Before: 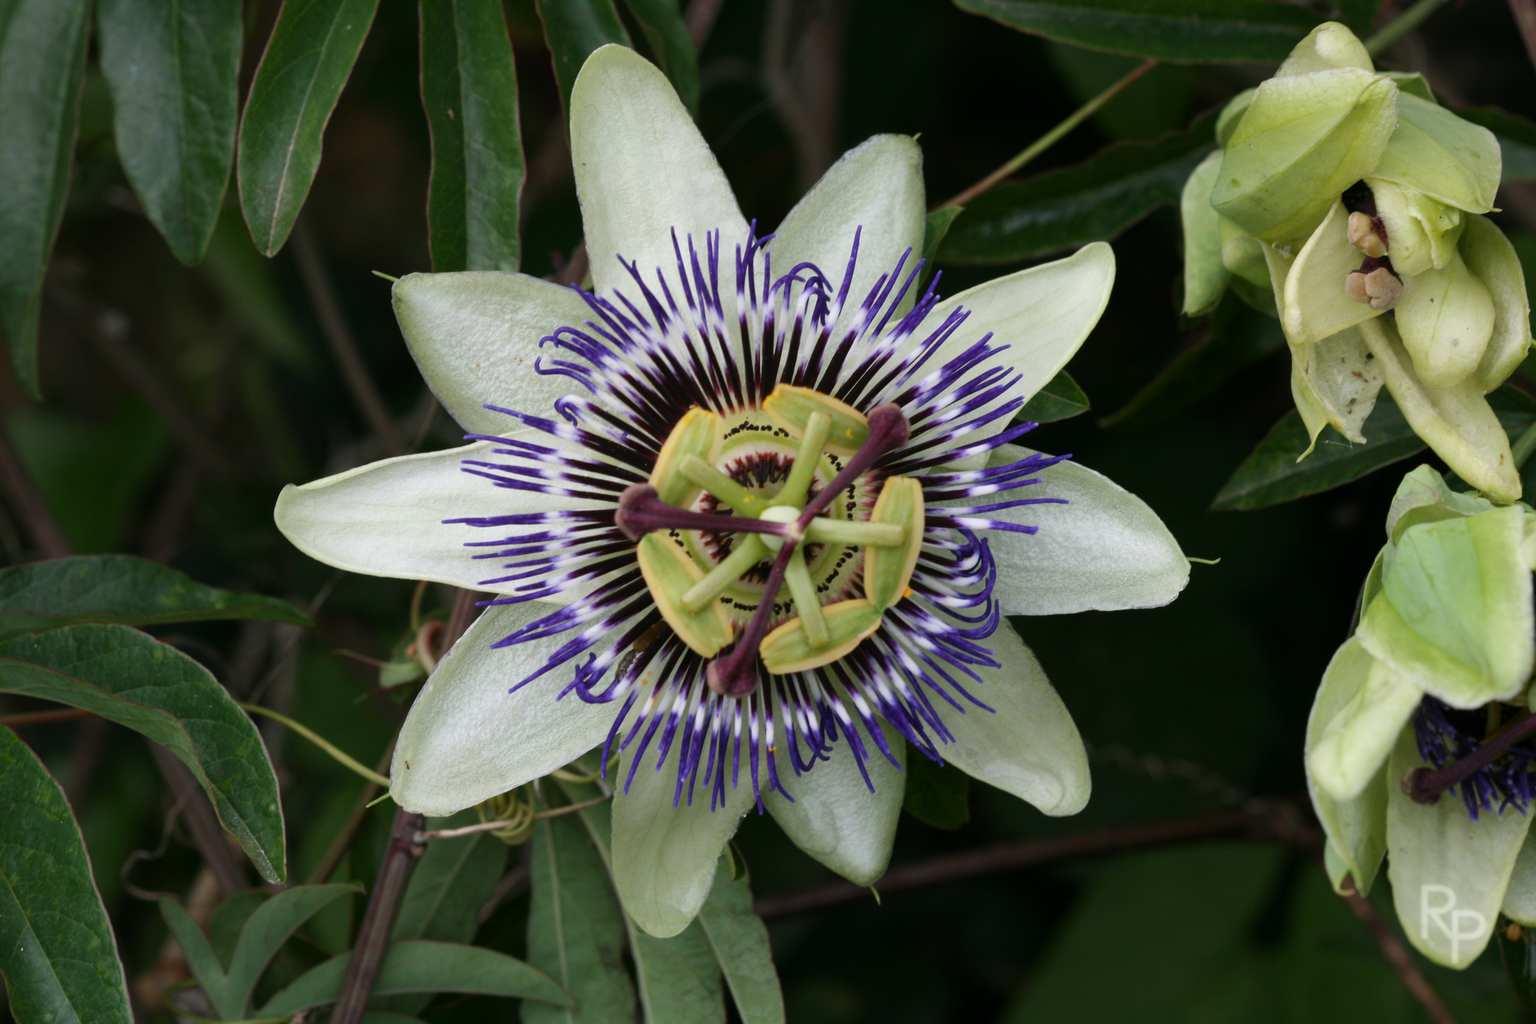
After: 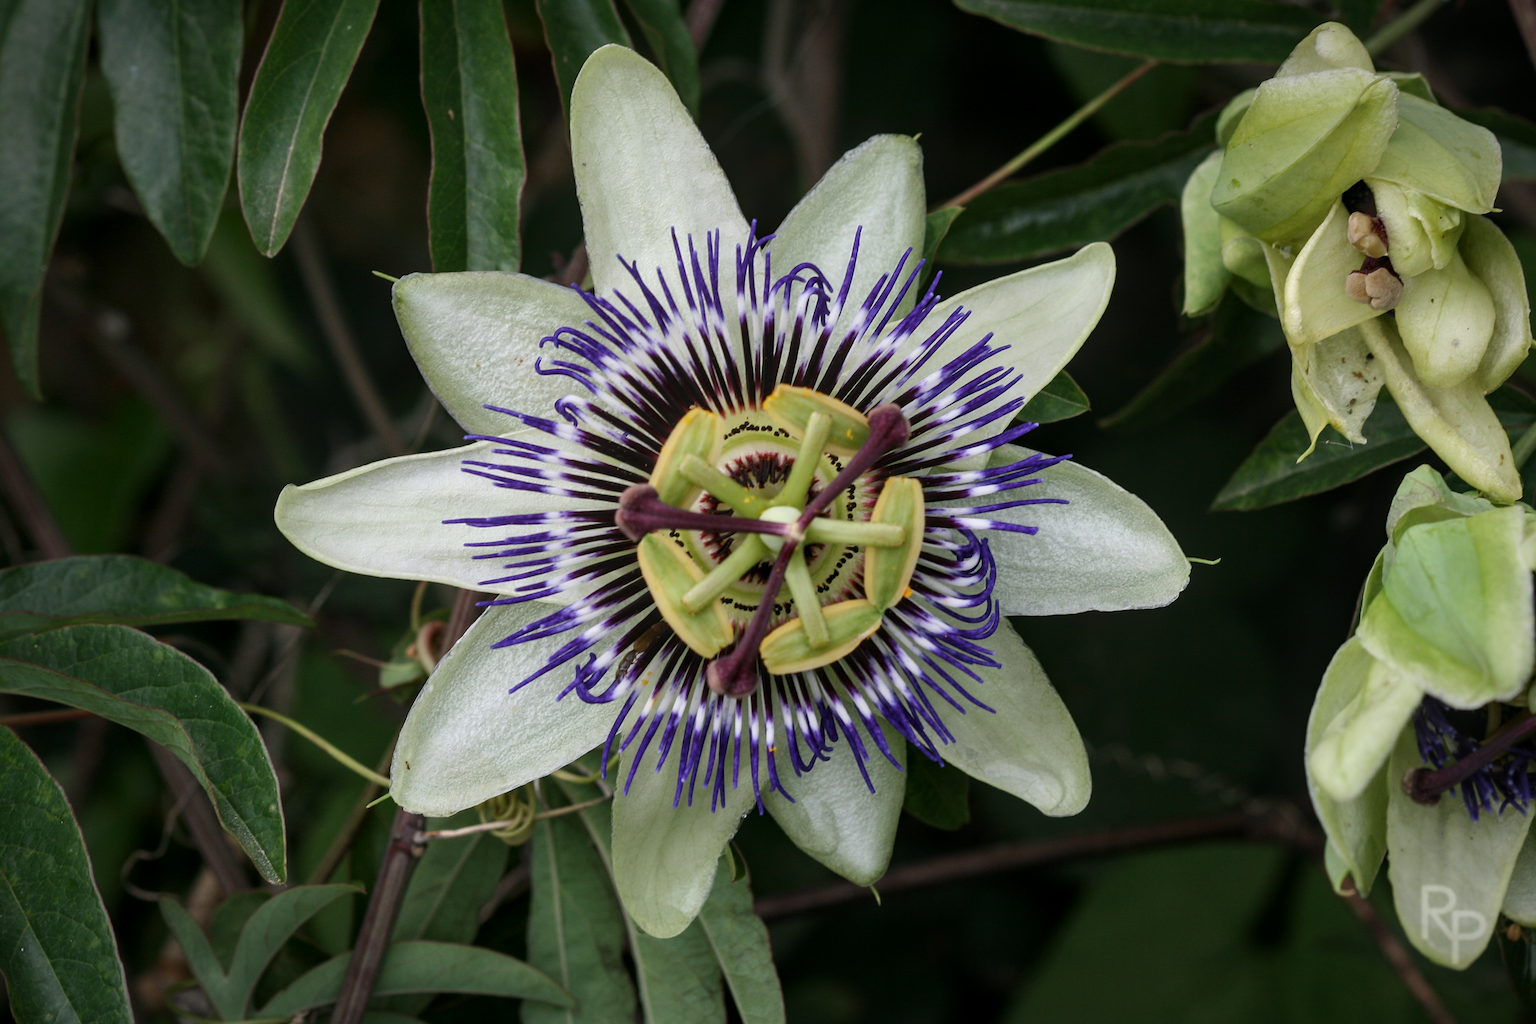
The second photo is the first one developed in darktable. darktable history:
sharpen: on, module defaults
local contrast: on, module defaults
vignetting: fall-off radius 69.09%, brightness -0.587, saturation -0.113, automatic ratio true
